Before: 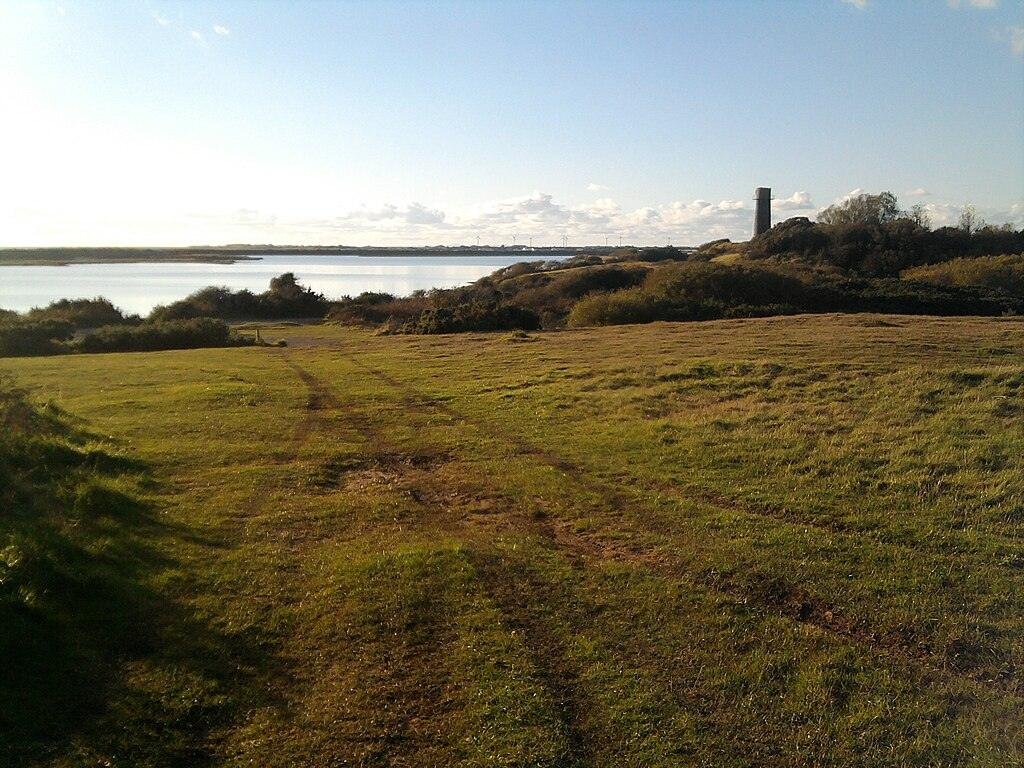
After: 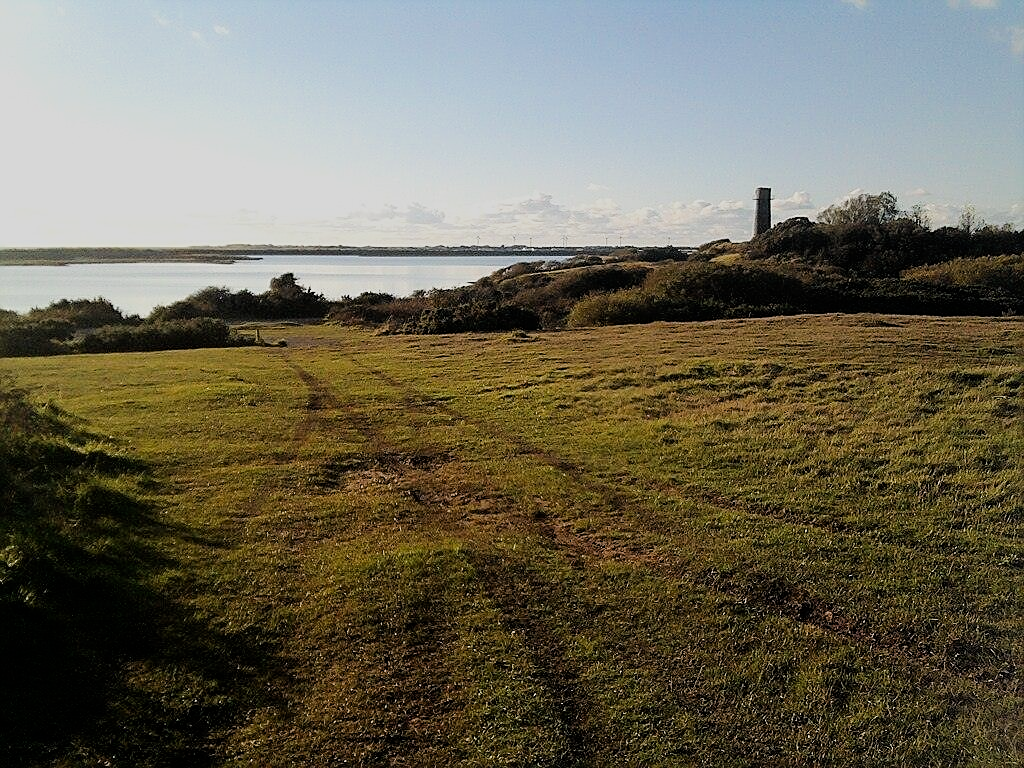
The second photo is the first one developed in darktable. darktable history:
sharpen: on, module defaults
filmic rgb: black relative exposure -7.65 EV, white relative exposure 4.56 EV, hardness 3.61, contrast 1.06
